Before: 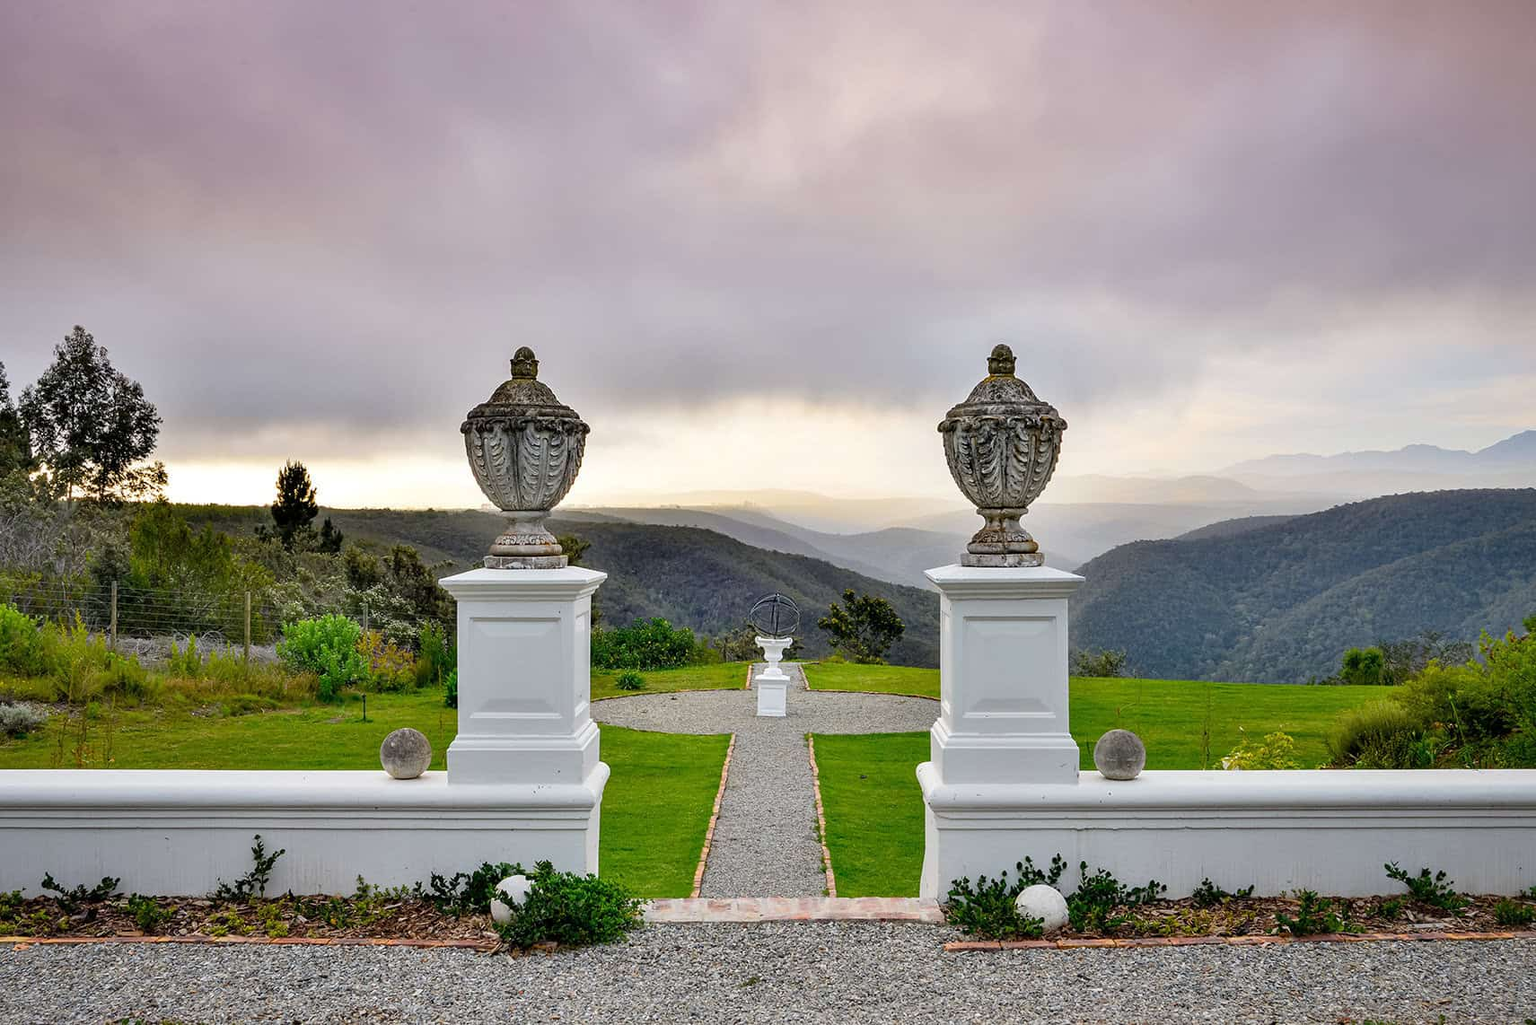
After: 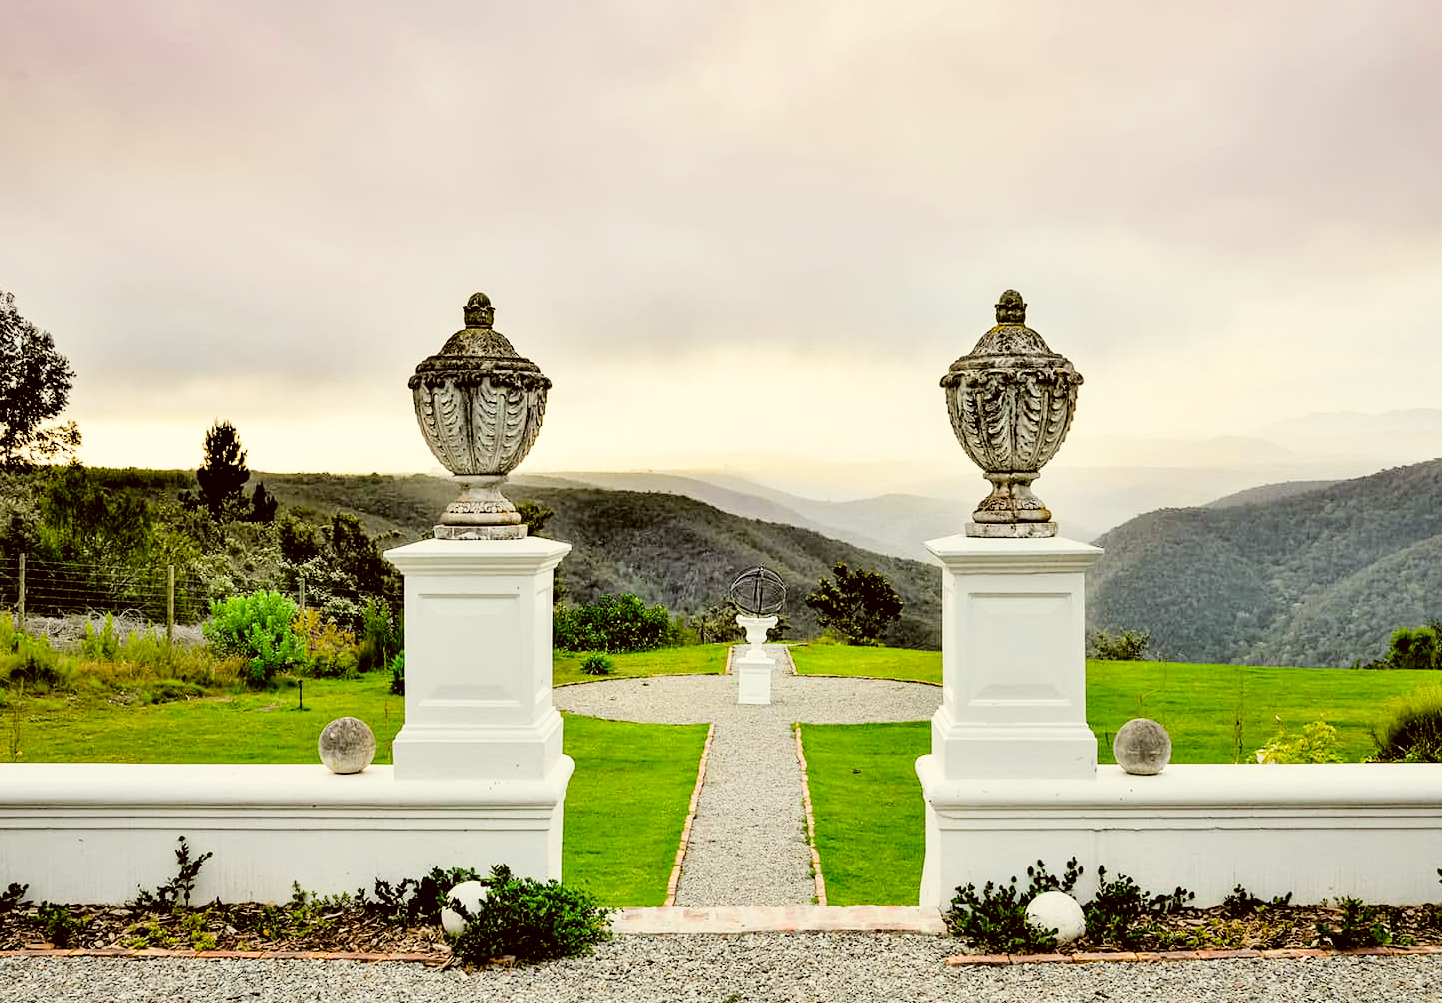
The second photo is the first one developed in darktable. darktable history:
tone equalizer: -8 EV -1.1 EV, -7 EV -1.02 EV, -6 EV -0.895 EV, -5 EV -0.575 EV, -3 EV 0.578 EV, -2 EV 0.885 EV, -1 EV 1.01 EV, +0 EV 1.06 EV
color correction: highlights a* -1.7, highlights b* 10.04, shadows a* 0.907, shadows b* 19.62
filmic rgb: black relative exposure -5.02 EV, white relative exposure 3.99 EV, hardness 2.89, contrast 1.296, highlights saturation mix -30.41%, iterations of high-quality reconstruction 10
crop: left 6.166%, top 8.273%, right 9.537%, bottom 3.827%
